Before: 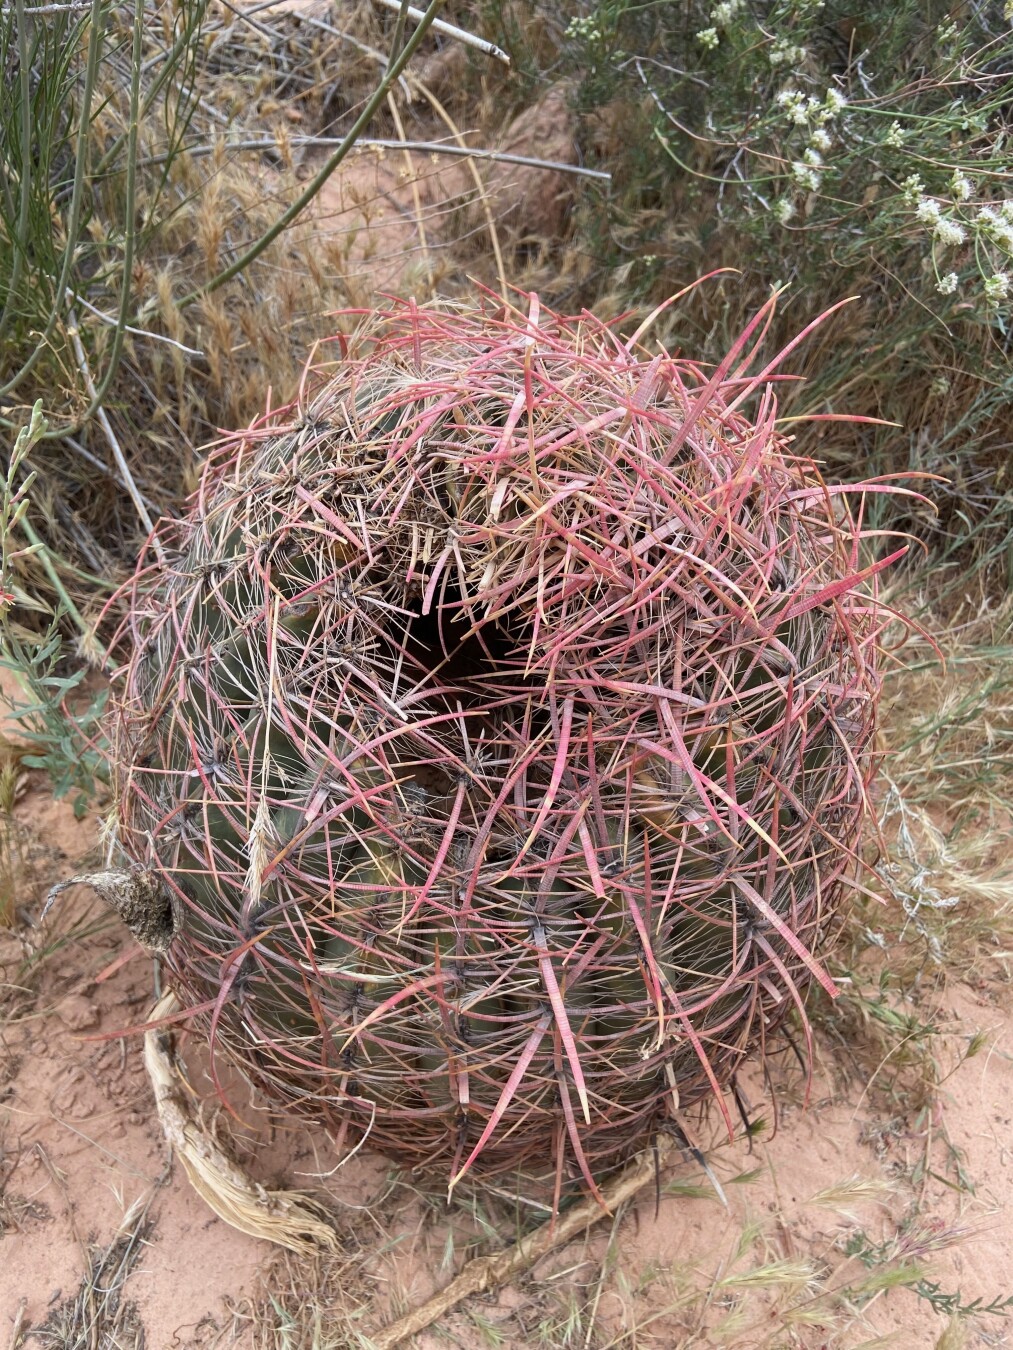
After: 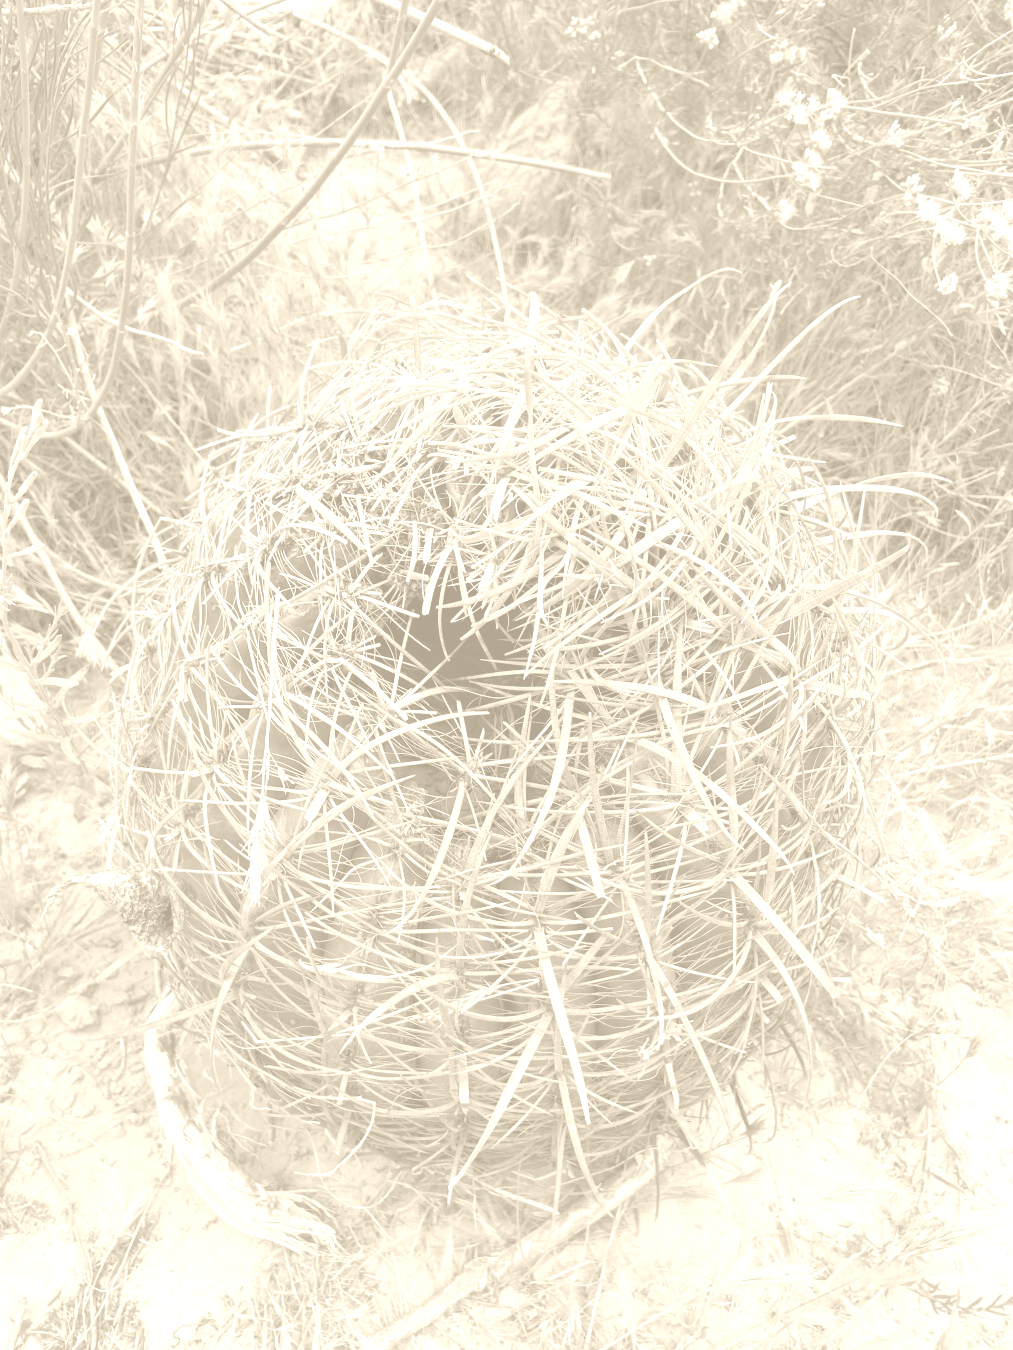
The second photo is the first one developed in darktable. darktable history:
colorize: hue 36°, saturation 71%, lightness 80.79%
shadows and highlights: shadows 43.71, white point adjustment -1.46, soften with gaussian
